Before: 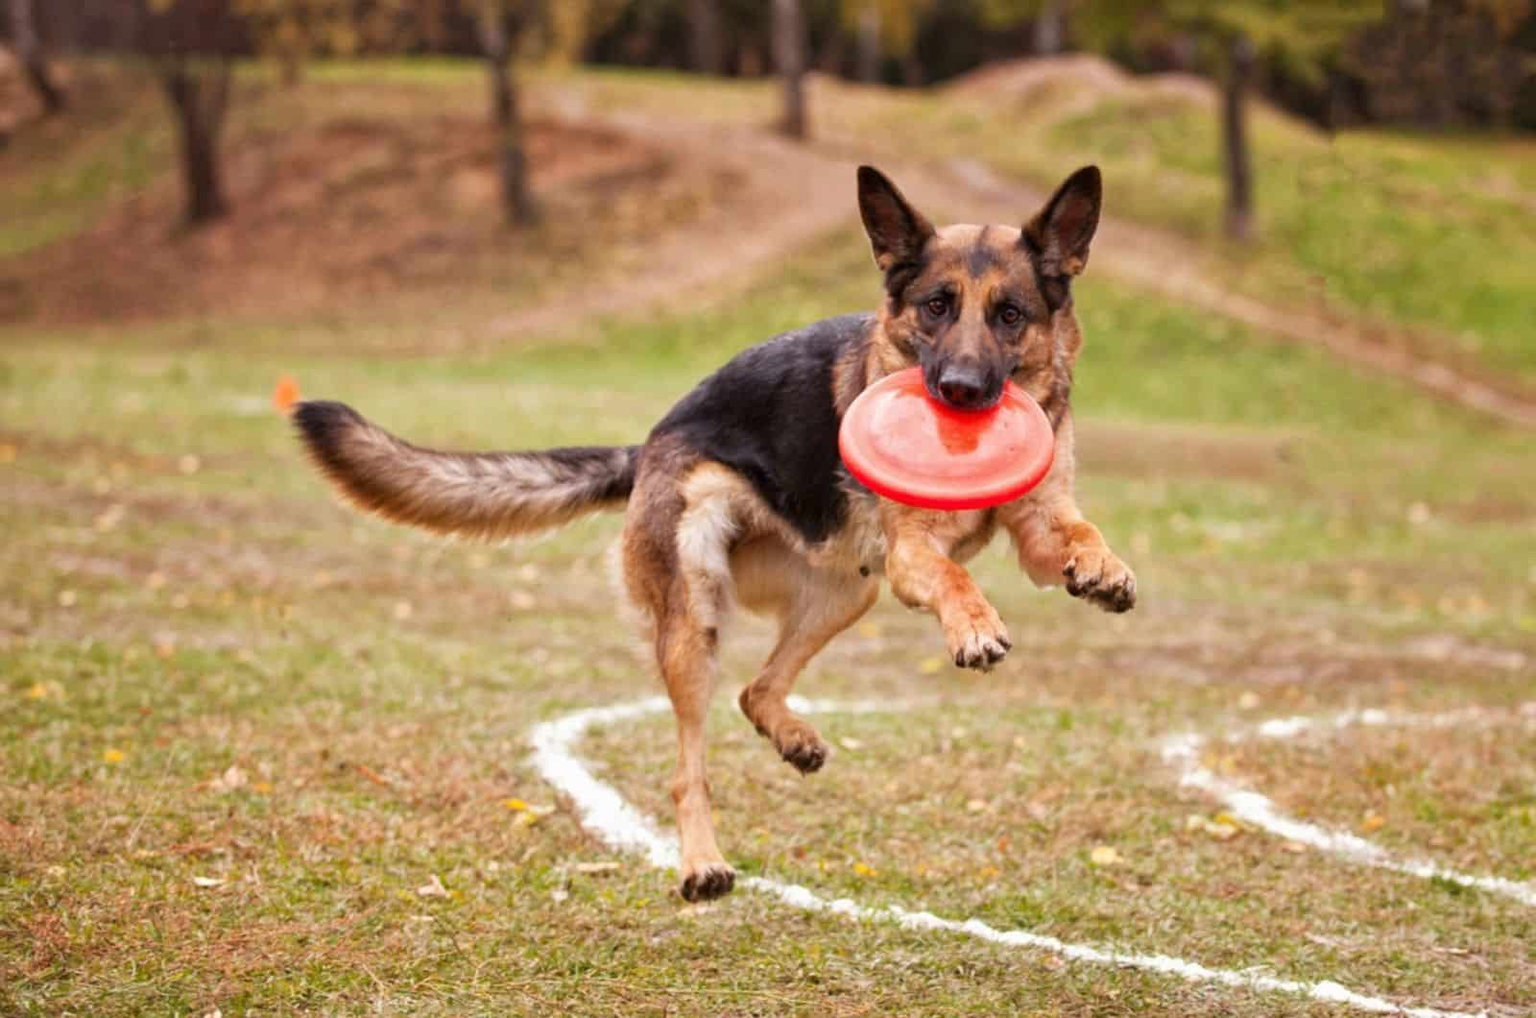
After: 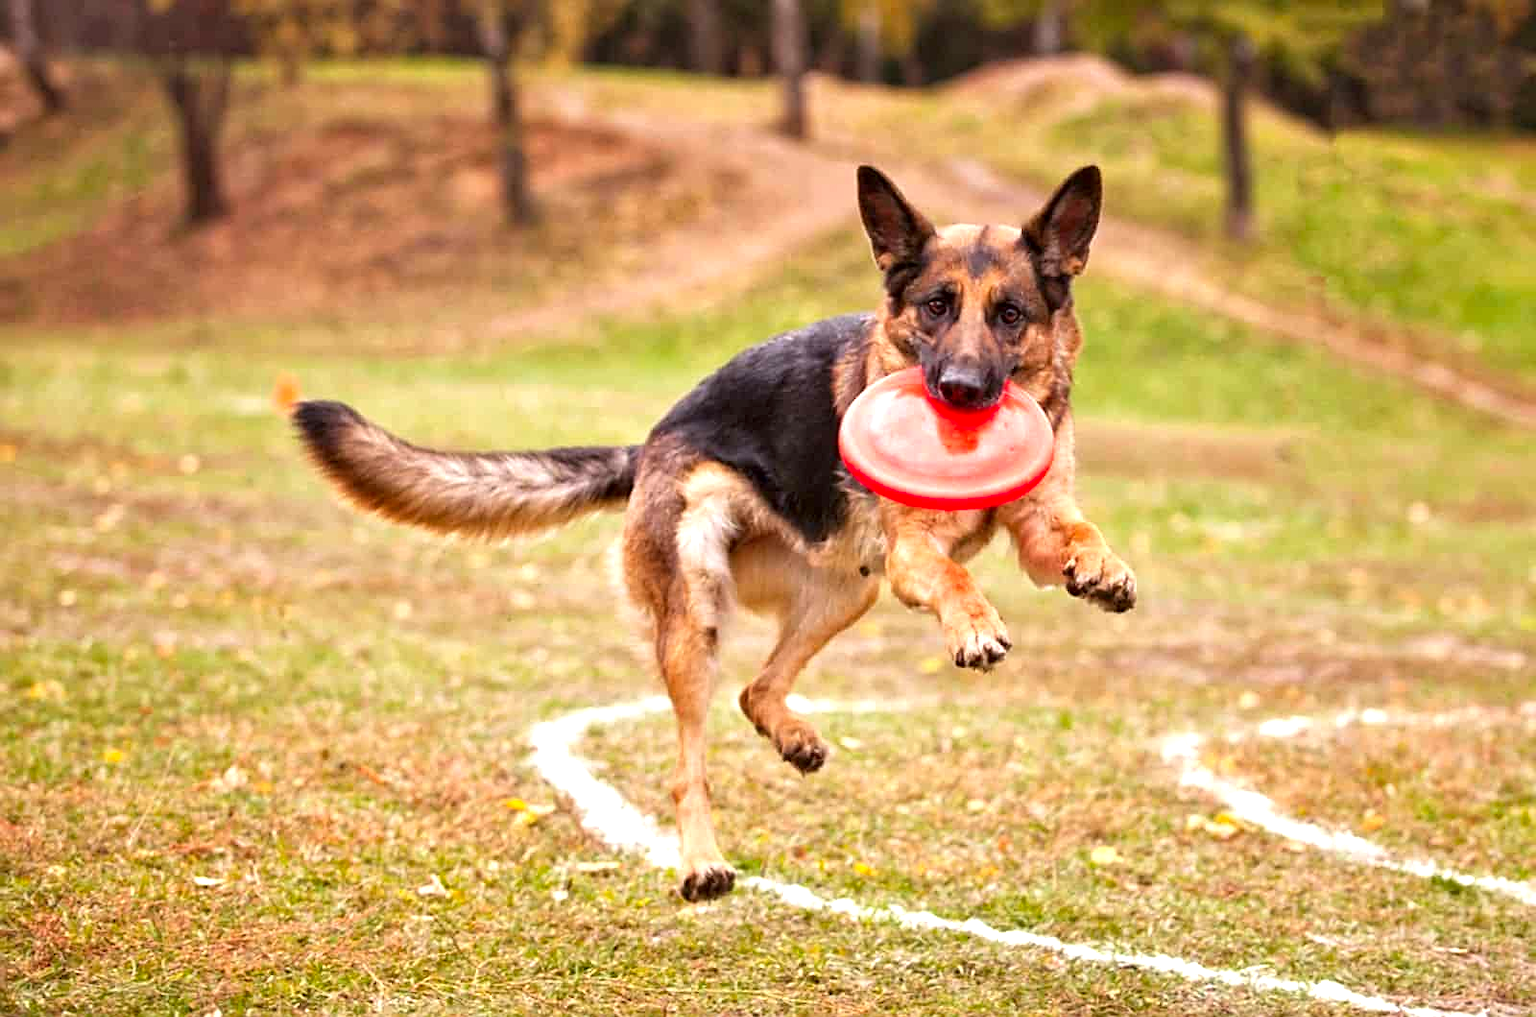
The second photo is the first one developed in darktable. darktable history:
exposure: black level correction 0, exposure 0.499 EV, compensate highlight preservation false
contrast equalizer: octaves 7, y [[0.511, 0.558, 0.631, 0.632, 0.559, 0.512], [0.5 ×6], [0.507, 0.559, 0.627, 0.644, 0.647, 0.647], [0 ×6], [0 ×6]], mix 0.21
sharpen: on, module defaults
contrast brightness saturation: saturation 0.183
